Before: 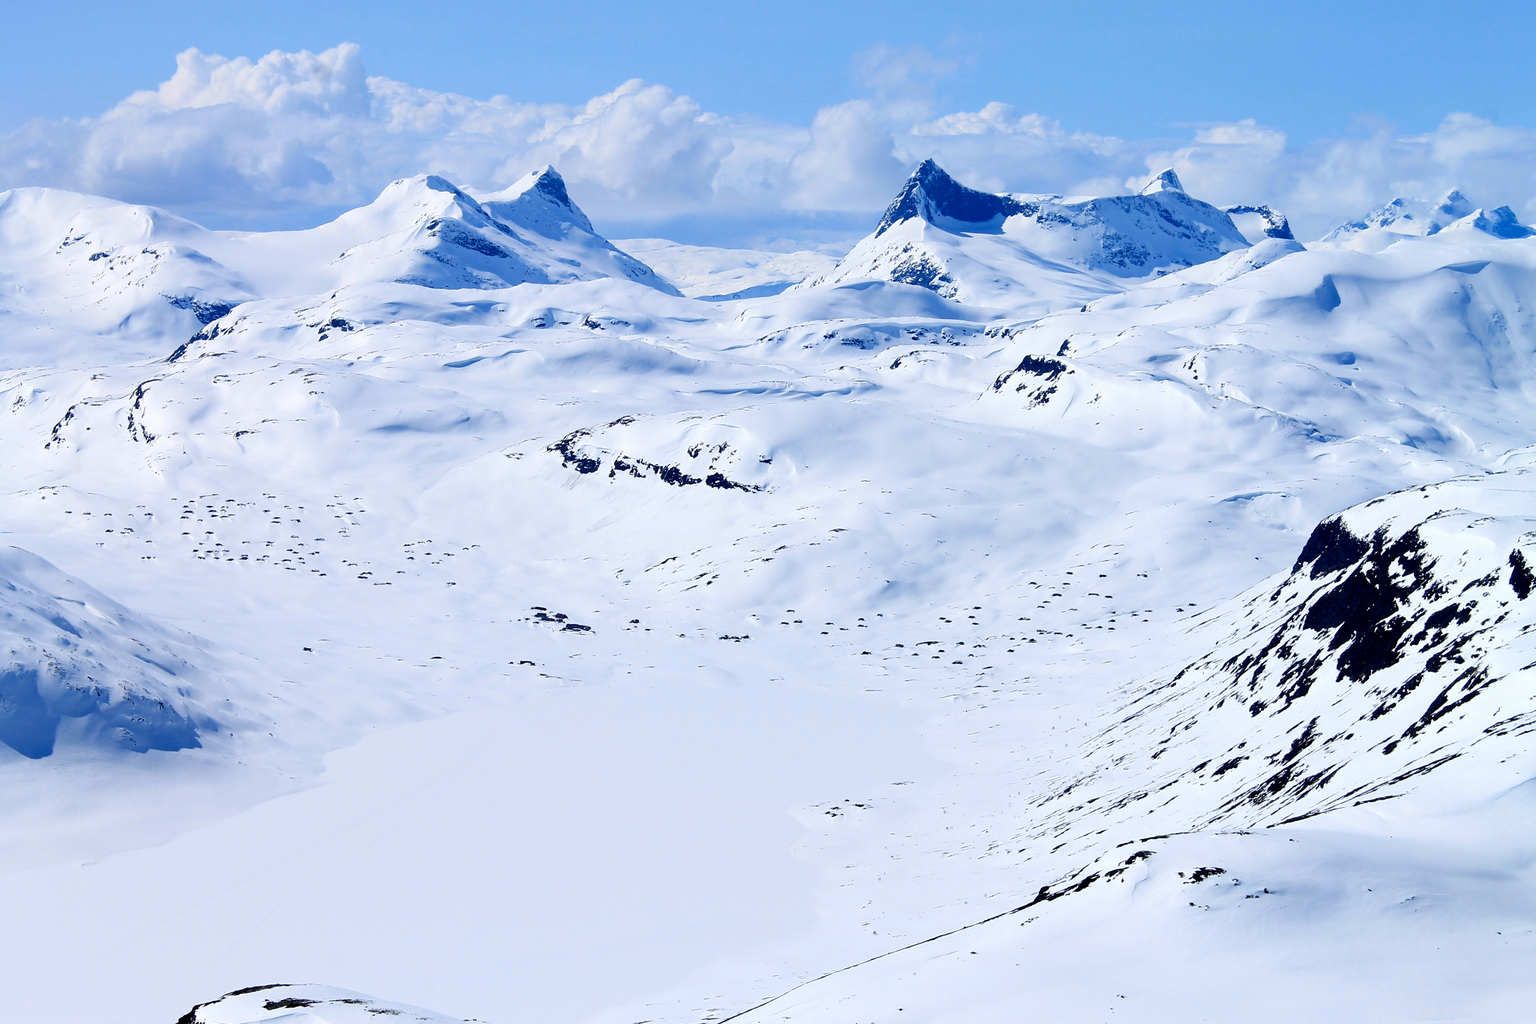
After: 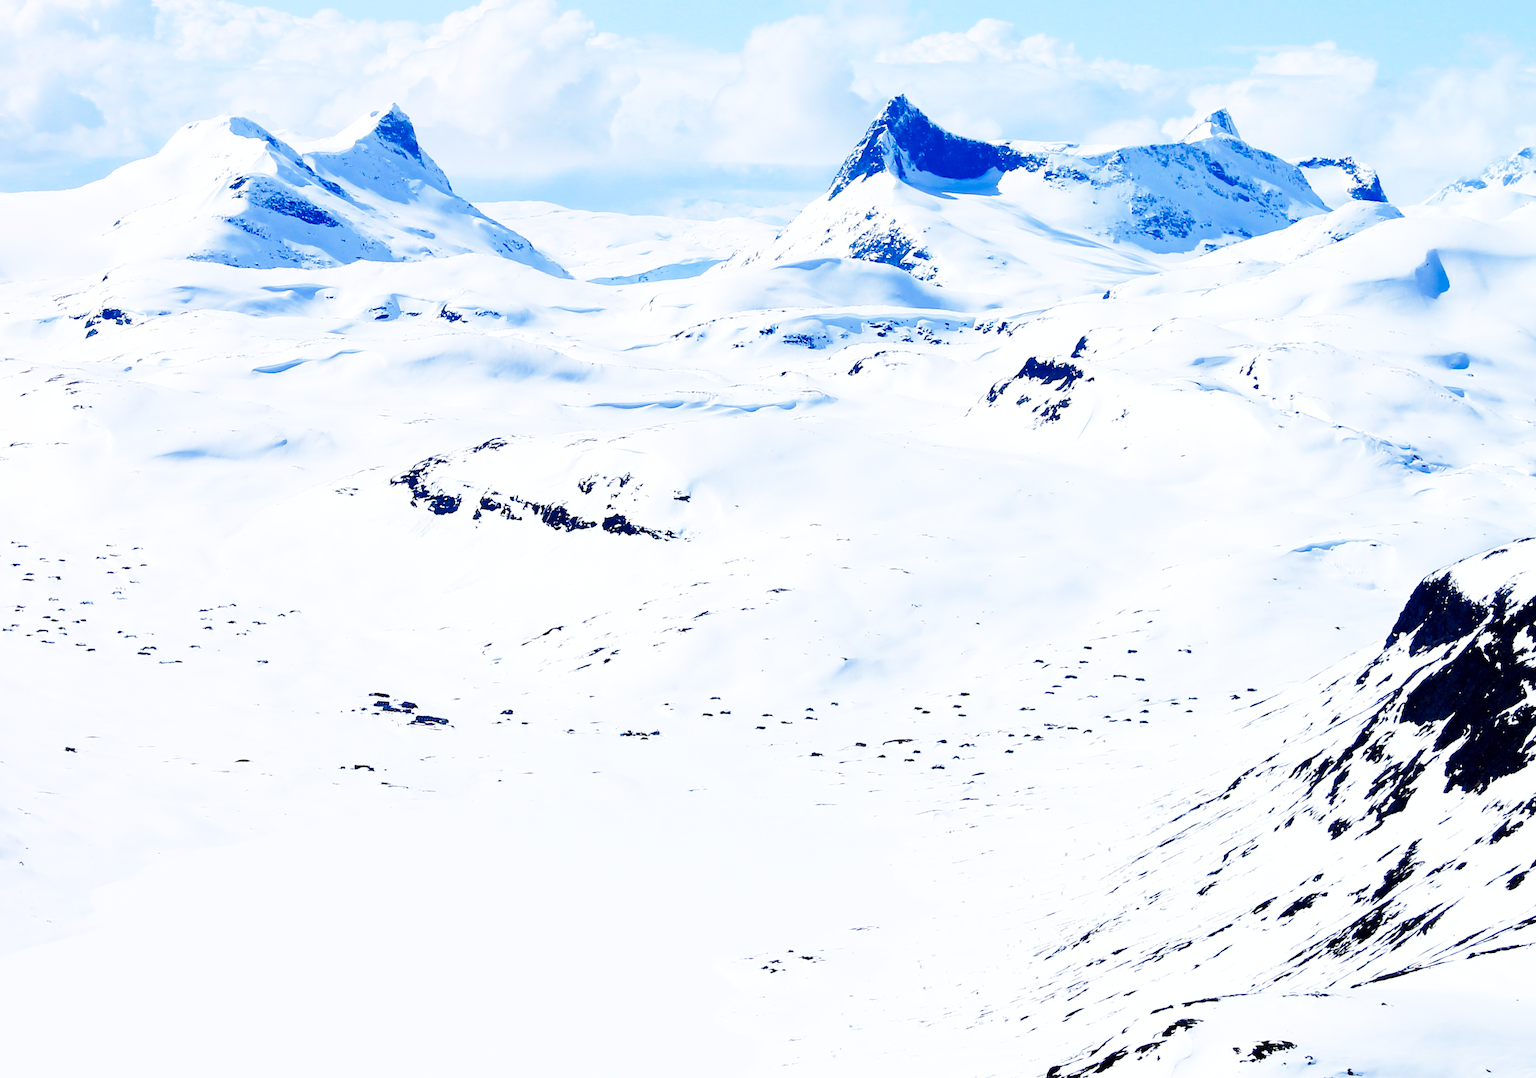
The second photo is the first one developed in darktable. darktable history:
crop: left 16.599%, top 8.615%, right 8.473%, bottom 12.52%
base curve: curves: ch0 [(0, 0) (0.032, 0.037) (0.105, 0.228) (0.435, 0.76) (0.856, 0.983) (1, 1)], preserve colors none
exposure: exposure 0.133 EV, compensate highlight preservation false
